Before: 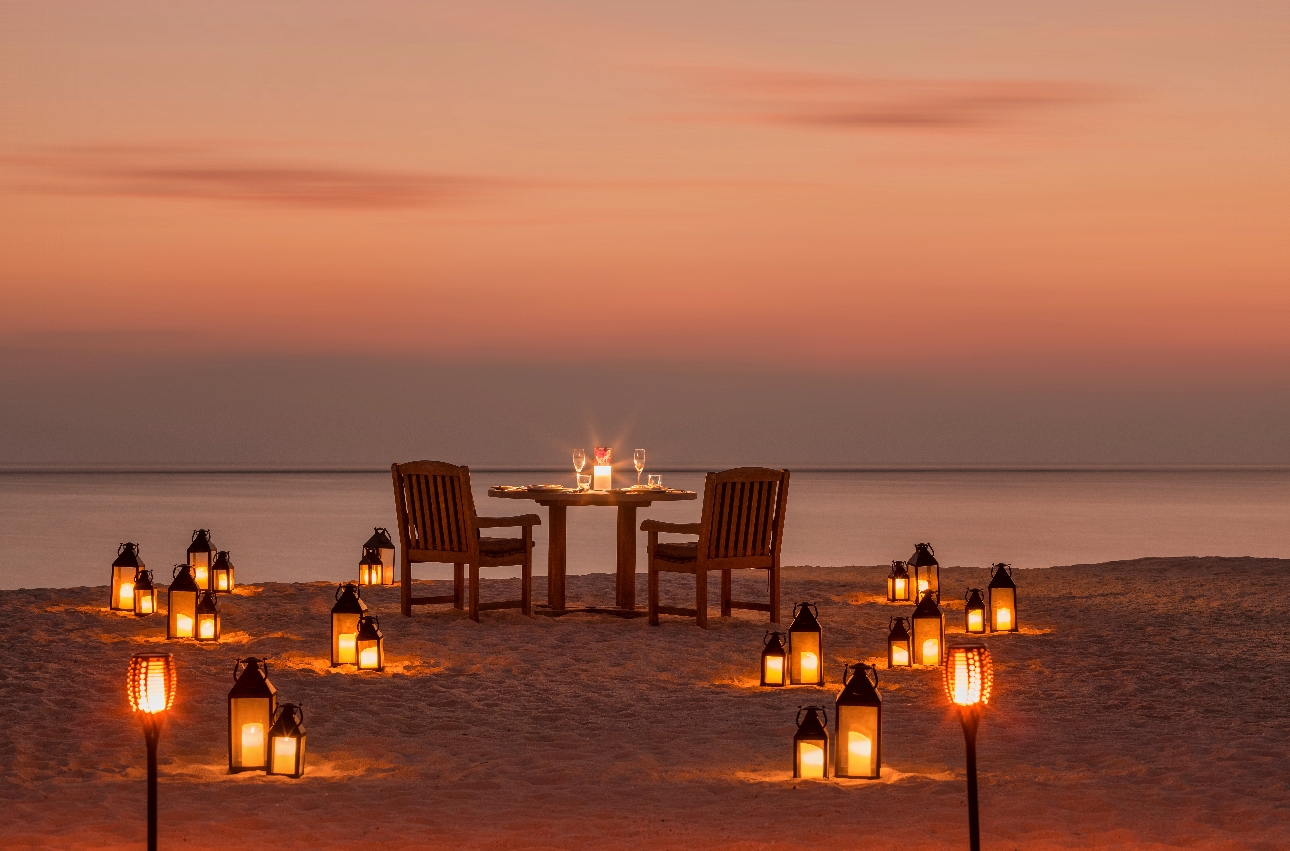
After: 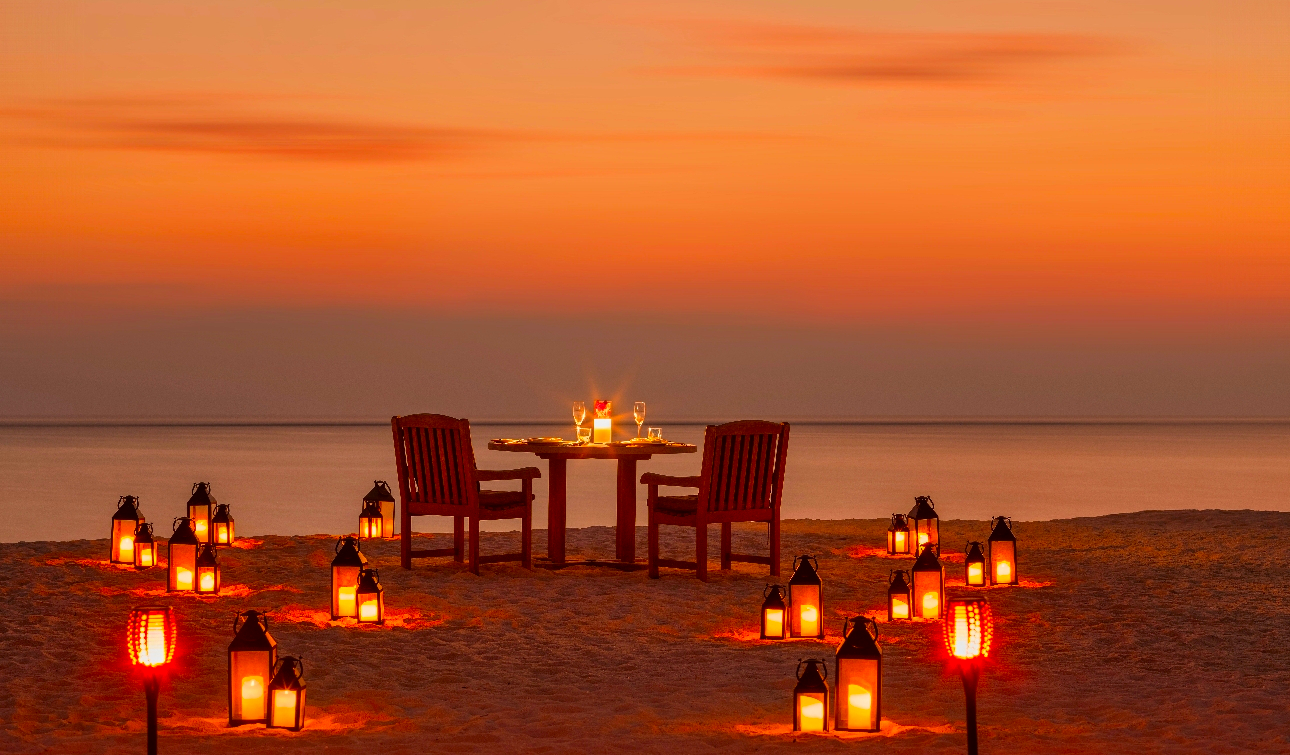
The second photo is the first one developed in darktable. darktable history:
color contrast: green-magenta contrast 1.55, blue-yellow contrast 1.83
crop and rotate: top 5.609%, bottom 5.609%
